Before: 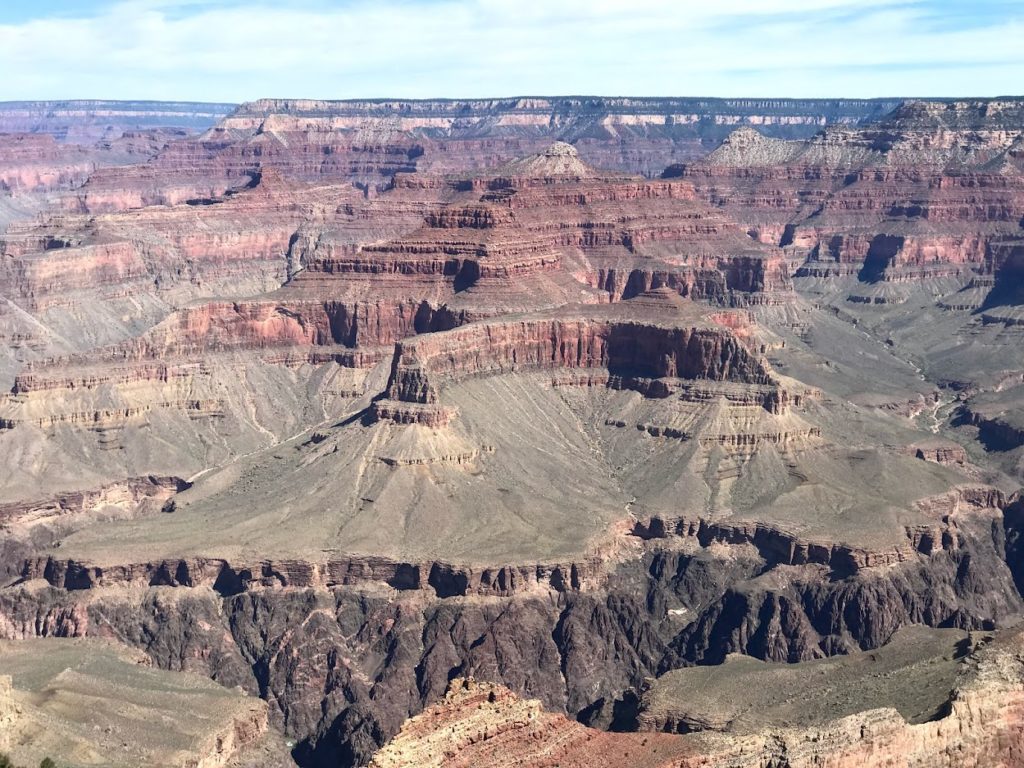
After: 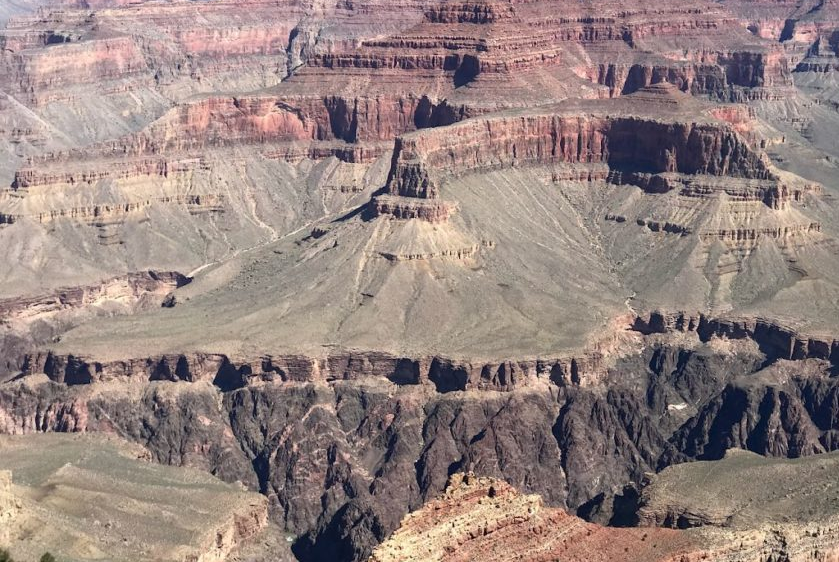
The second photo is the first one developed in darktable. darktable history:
crop: top 26.726%, right 17.985%
